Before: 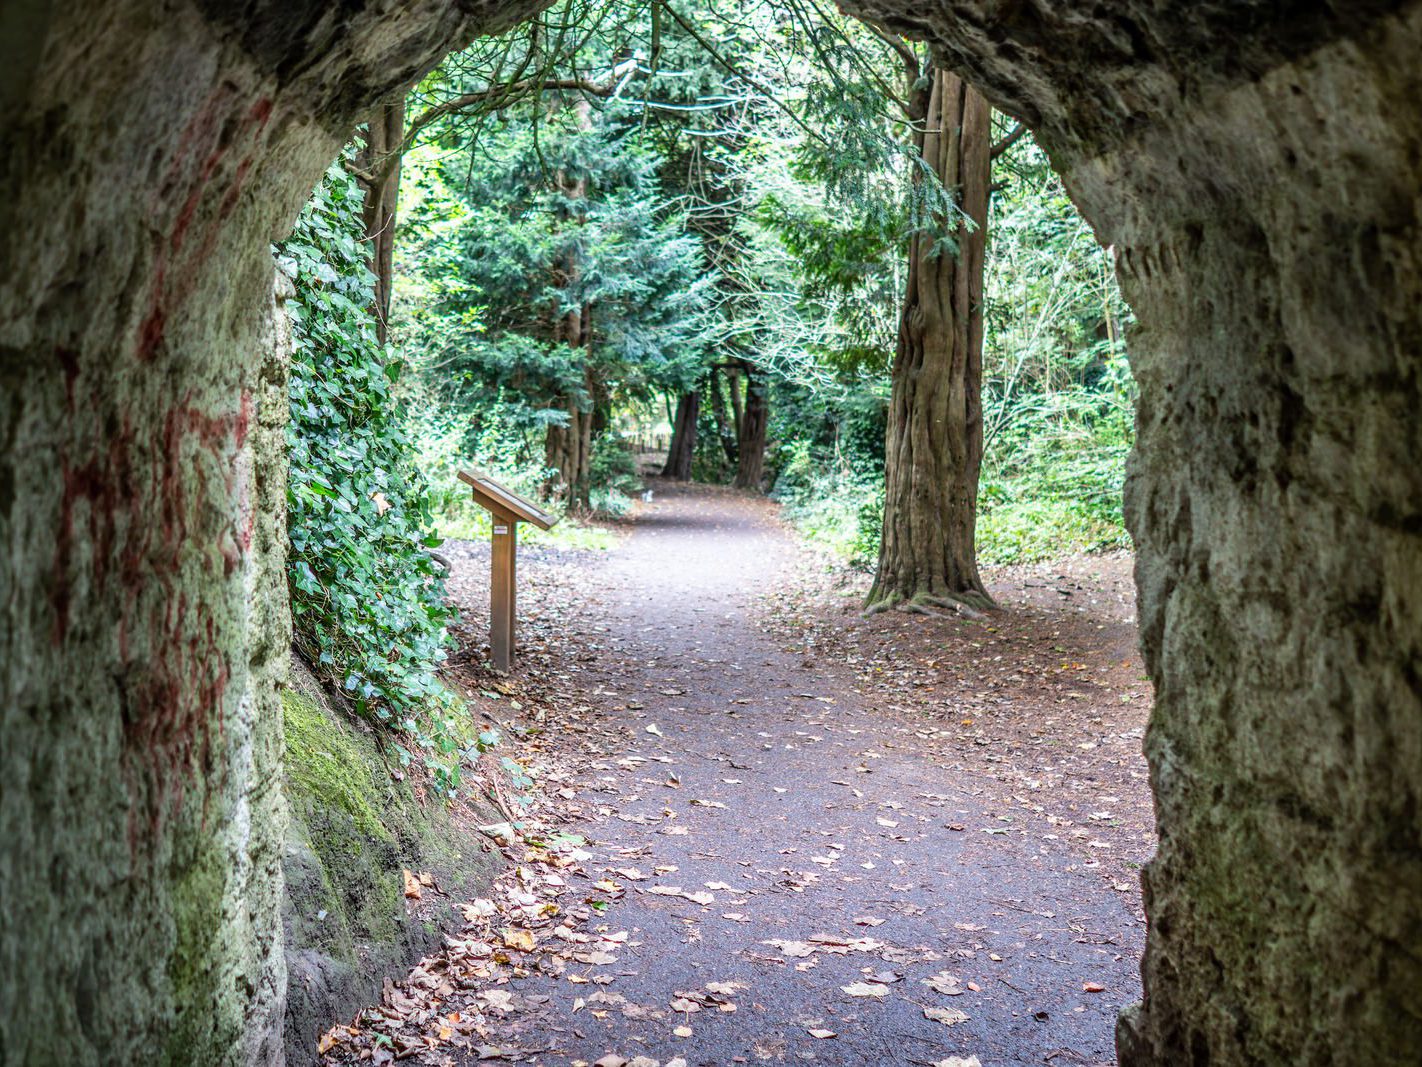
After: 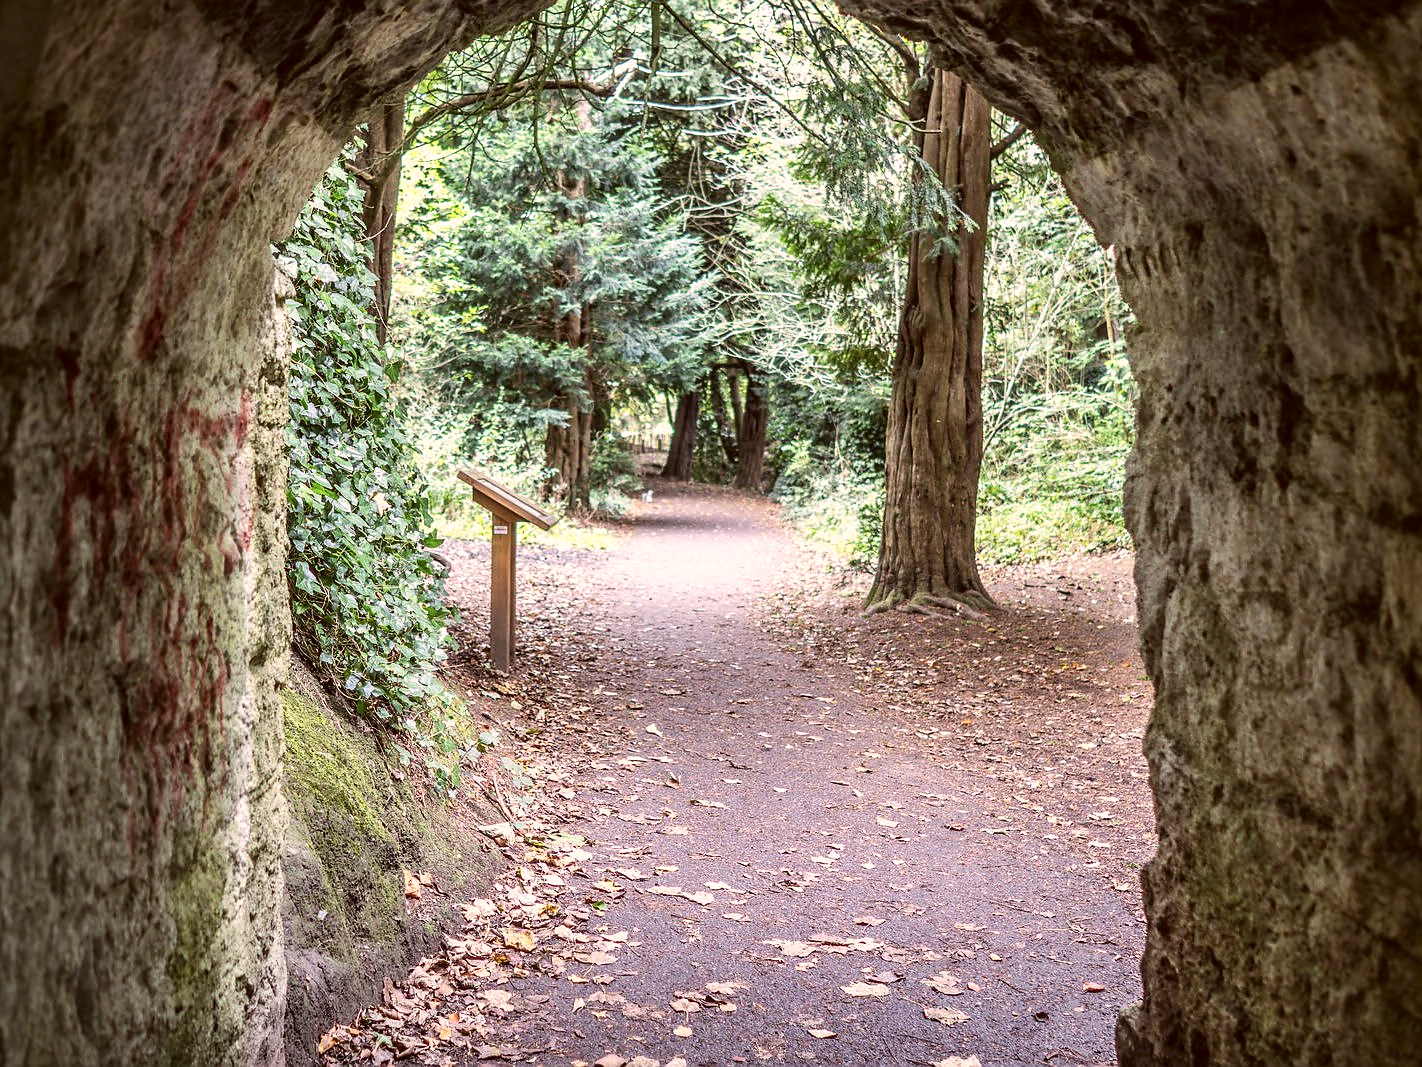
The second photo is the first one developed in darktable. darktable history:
contrast brightness saturation: contrast 0.101, brightness 0.016, saturation 0.021
sharpen: radius 0.976, amount 0.61
color correction: highlights a* 10.2, highlights b* 9.65, shadows a* 8.89, shadows b* 8.51, saturation 0.8
exposure: black level correction -0.001, exposure 0.08 EV, compensate exposure bias true, compensate highlight preservation false
